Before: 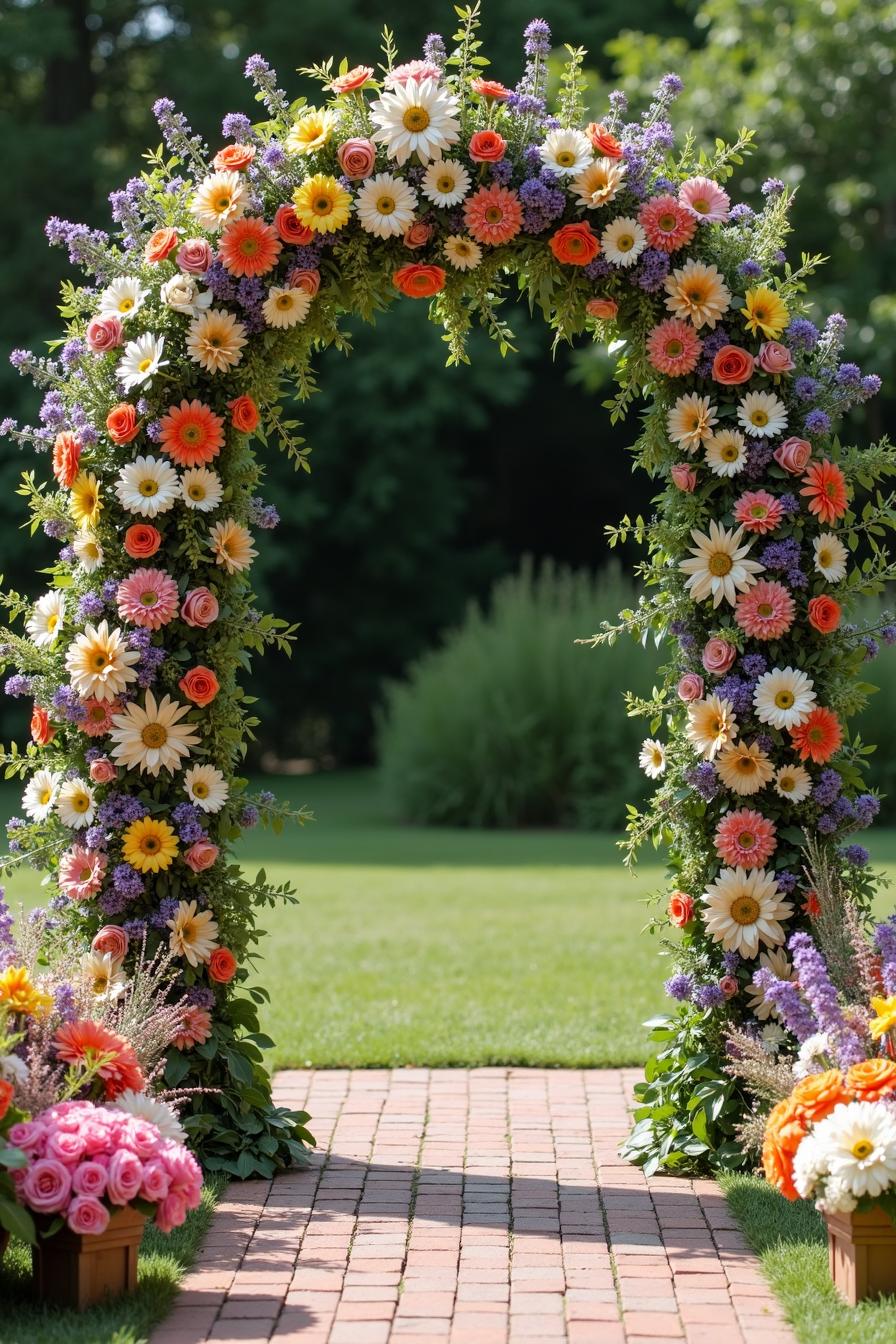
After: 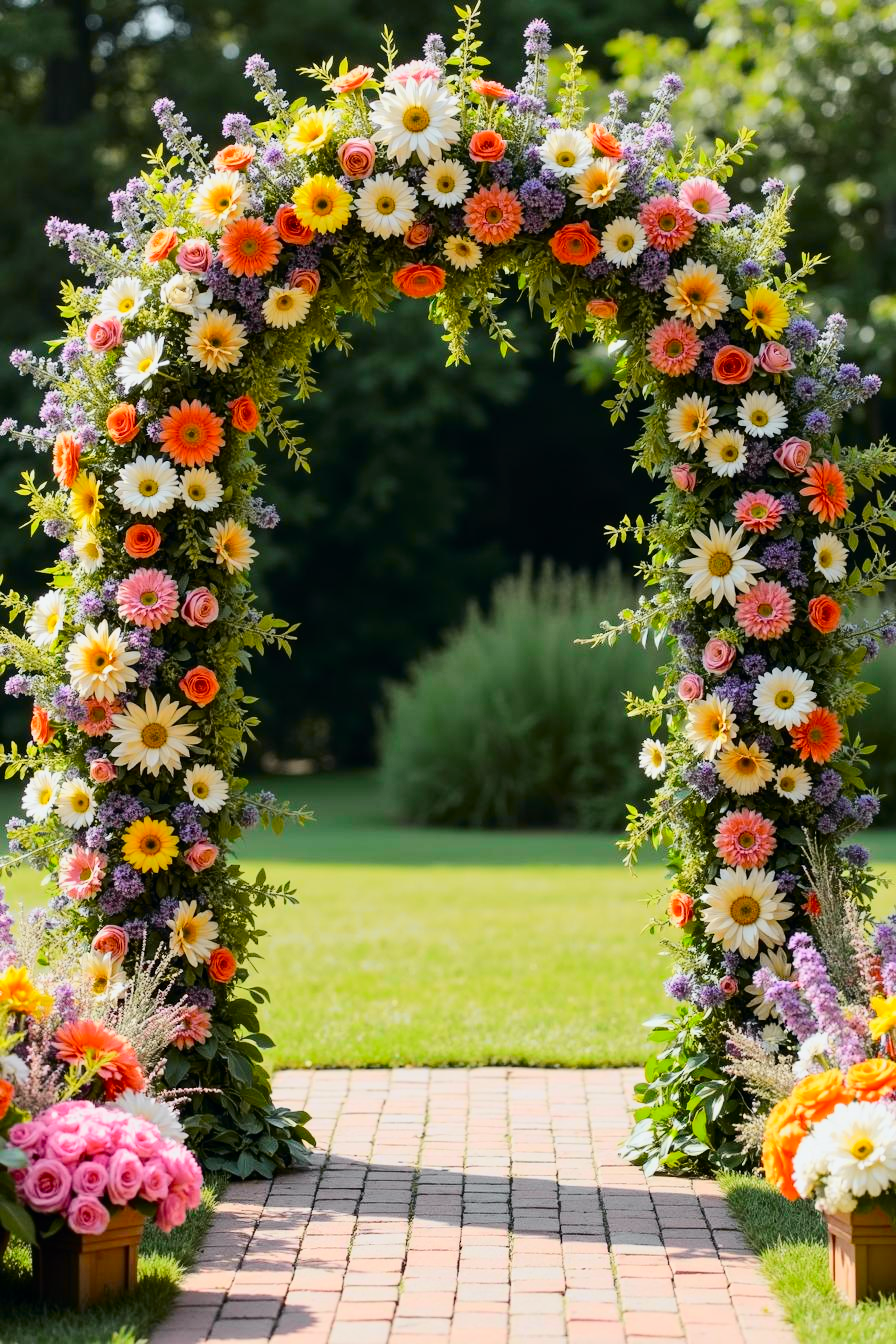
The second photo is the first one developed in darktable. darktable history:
tone curve: curves: ch0 [(0, 0) (0.11, 0.081) (0.256, 0.259) (0.398, 0.475) (0.498, 0.611) (0.65, 0.757) (0.835, 0.883) (1, 0.961)]; ch1 [(0, 0) (0.346, 0.307) (0.408, 0.369) (0.453, 0.457) (0.482, 0.479) (0.502, 0.498) (0.521, 0.51) (0.553, 0.554) (0.618, 0.65) (0.693, 0.727) (1, 1)]; ch2 [(0, 0) (0.358, 0.362) (0.434, 0.46) (0.485, 0.494) (0.5, 0.494) (0.511, 0.508) (0.537, 0.55) (0.579, 0.599) (0.621, 0.693) (1, 1)], color space Lab, independent channels
